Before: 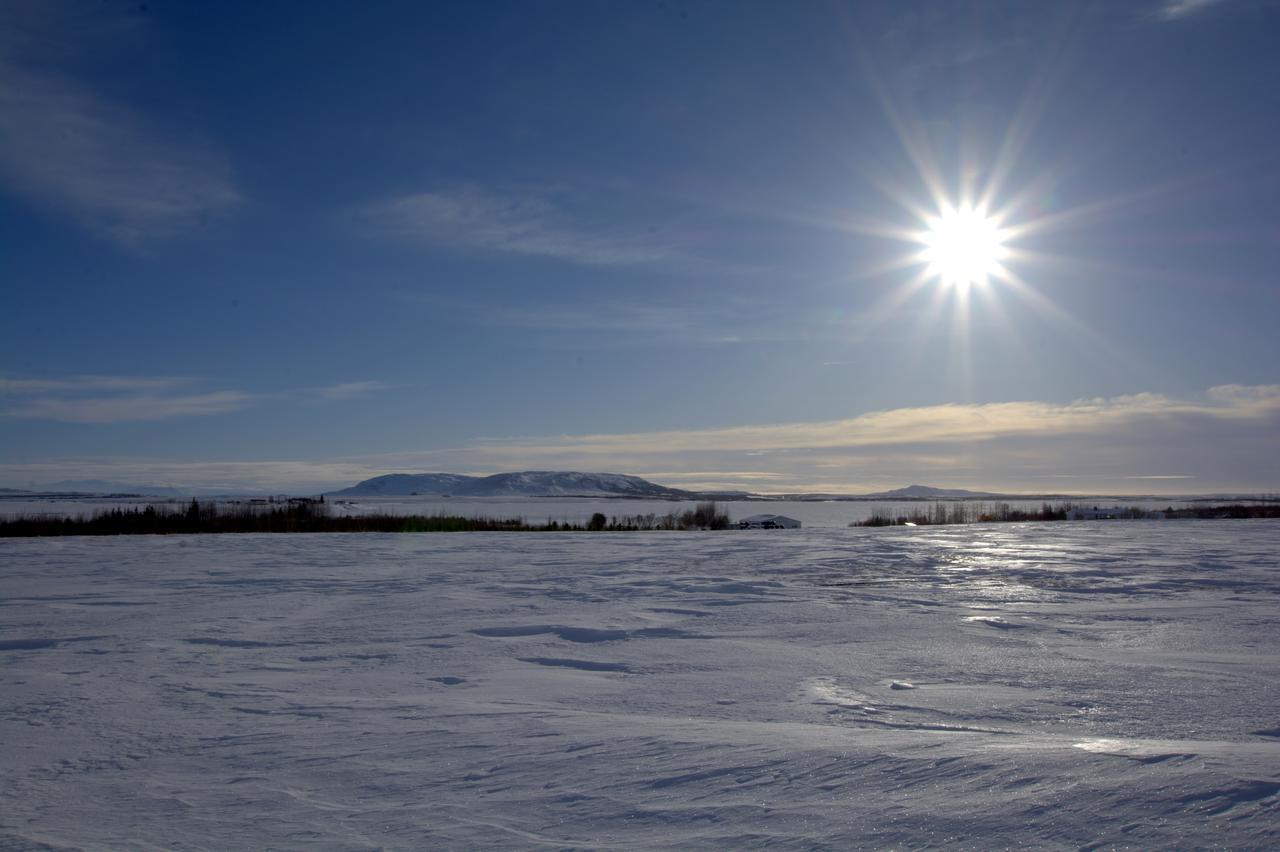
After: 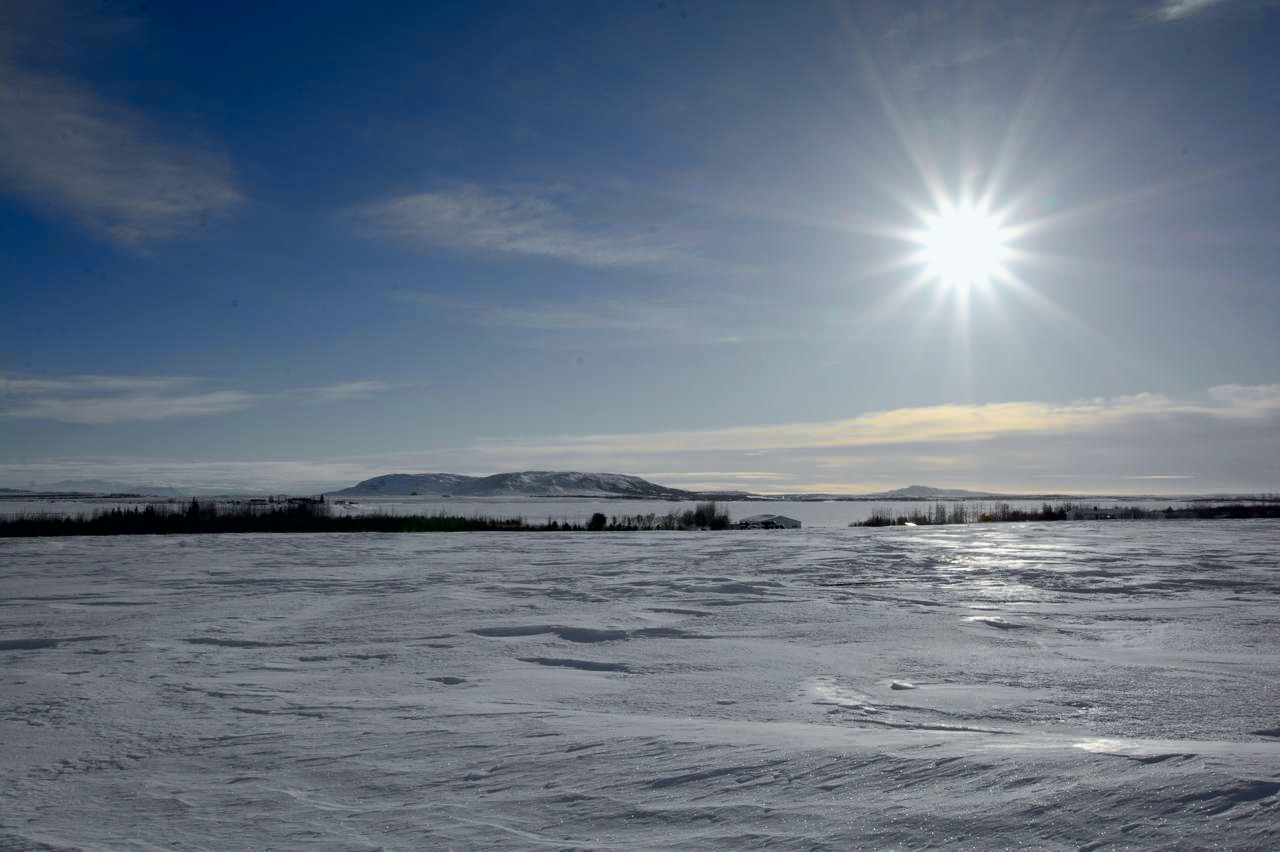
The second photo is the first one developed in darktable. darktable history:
tone curve: curves: ch0 [(0, 0) (0.035, 0.017) (0.131, 0.108) (0.279, 0.279) (0.476, 0.554) (0.617, 0.693) (0.704, 0.77) (0.801, 0.854) (0.895, 0.927) (1, 0.976)]; ch1 [(0, 0) (0.318, 0.278) (0.444, 0.427) (0.493, 0.488) (0.508, 0.502) (0.534, 0.526) (0.562, 0.555) (0.645, 0.648) (0.746, 0.764) (1, 1)]; ch2 [(0, 0) (0.316, 0.292) (0.381, 0.37) (0.423, 0.448) (0.476, 0.482) (0.502, 0.495) (0.522, 0.518) (0.533, 0.532) (0.593, 0.622) (0.634, 0.663) (0.7, 0.7) (0.861, 0.808) (1, 0.951)], color space Lab, independent channels, preserve colors none
